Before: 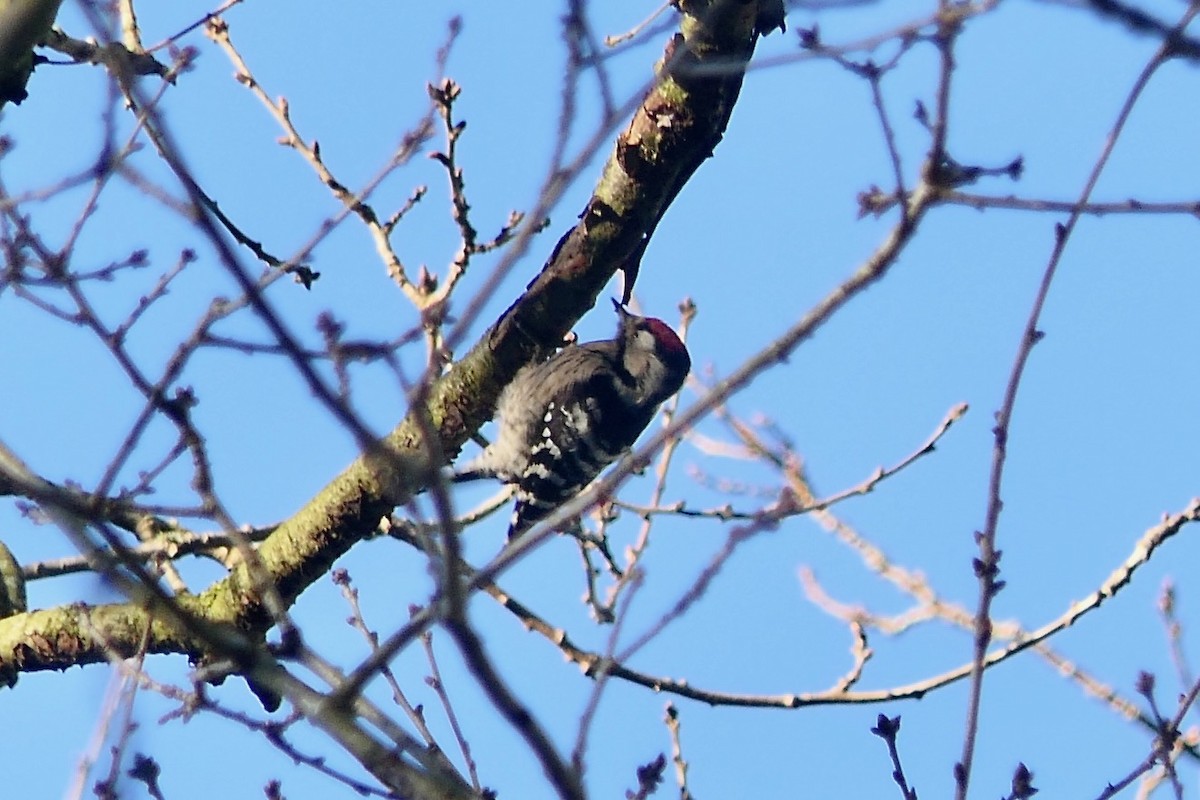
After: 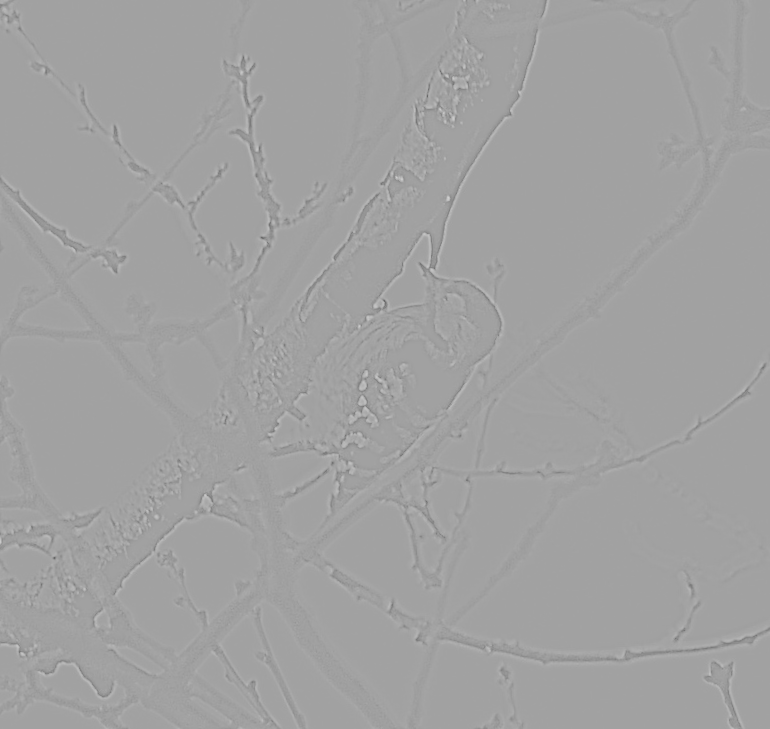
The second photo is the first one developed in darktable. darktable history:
rotate and perspective: rotation -3.52°, crop left 0.036, crop right 0.964, crop top 0.081, crop bottom 0.919
tone curve: curves: ch0 [(0, 0) (0.004, 0.002) (0.02, 0.013) (0.218, 0.218) (0.664, 0.718) (0.832, 0.873) (1, 1)], preserve colors none
crop and rotate: left 14.292%, right 19.041%
highpass: sharpness 5.84%, contrast boost 8.44%
rgb levels: levels [[0.027, 0.429, 0.996], [0, 0.5, 1], [0, 0.5, 1]]
